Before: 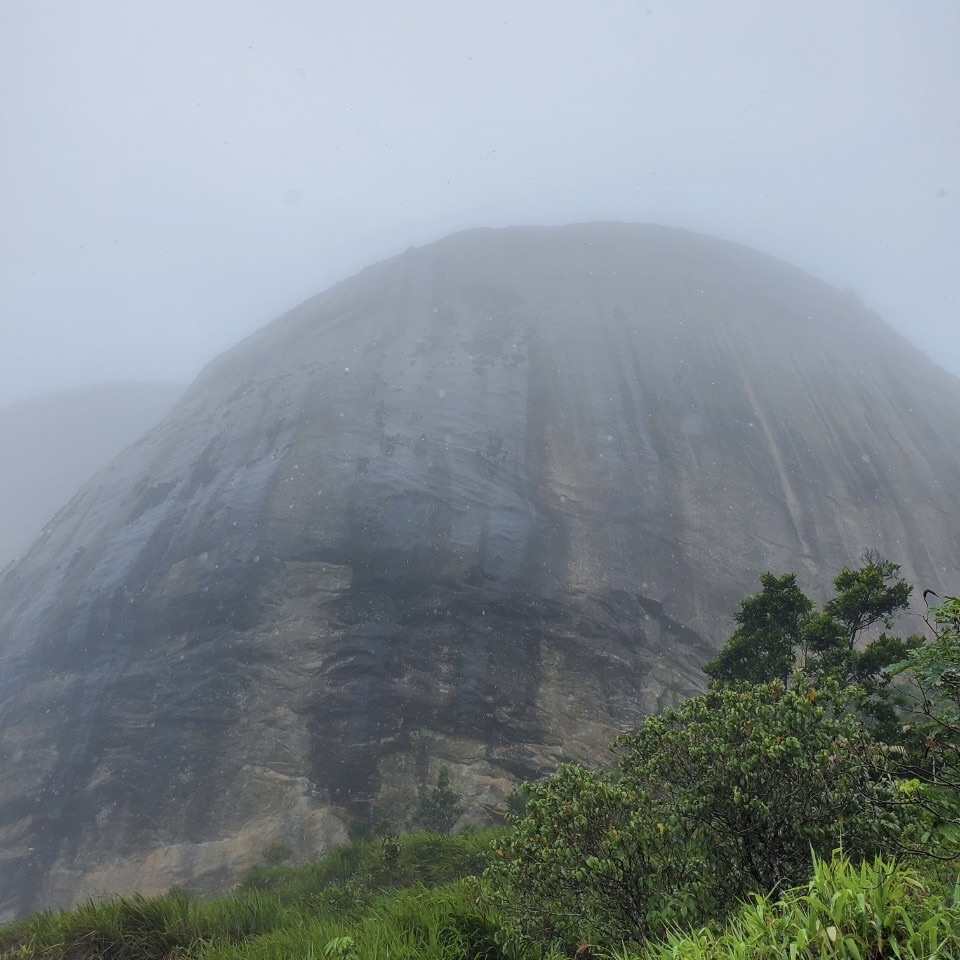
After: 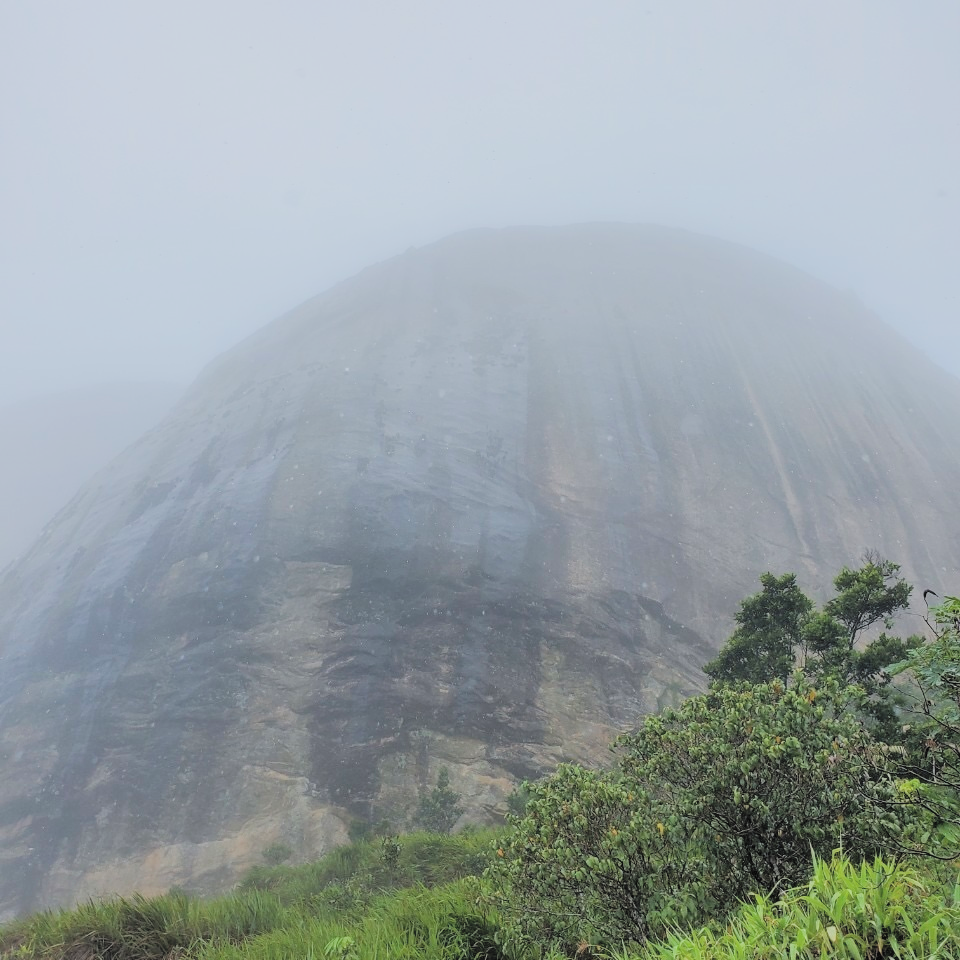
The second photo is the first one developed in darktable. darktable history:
contrast brightness saturation: brightness 0.28
filmic rgb: black relative exposure -8.48 EV, white relative exposure 4.69 EV, hardness 3.8
